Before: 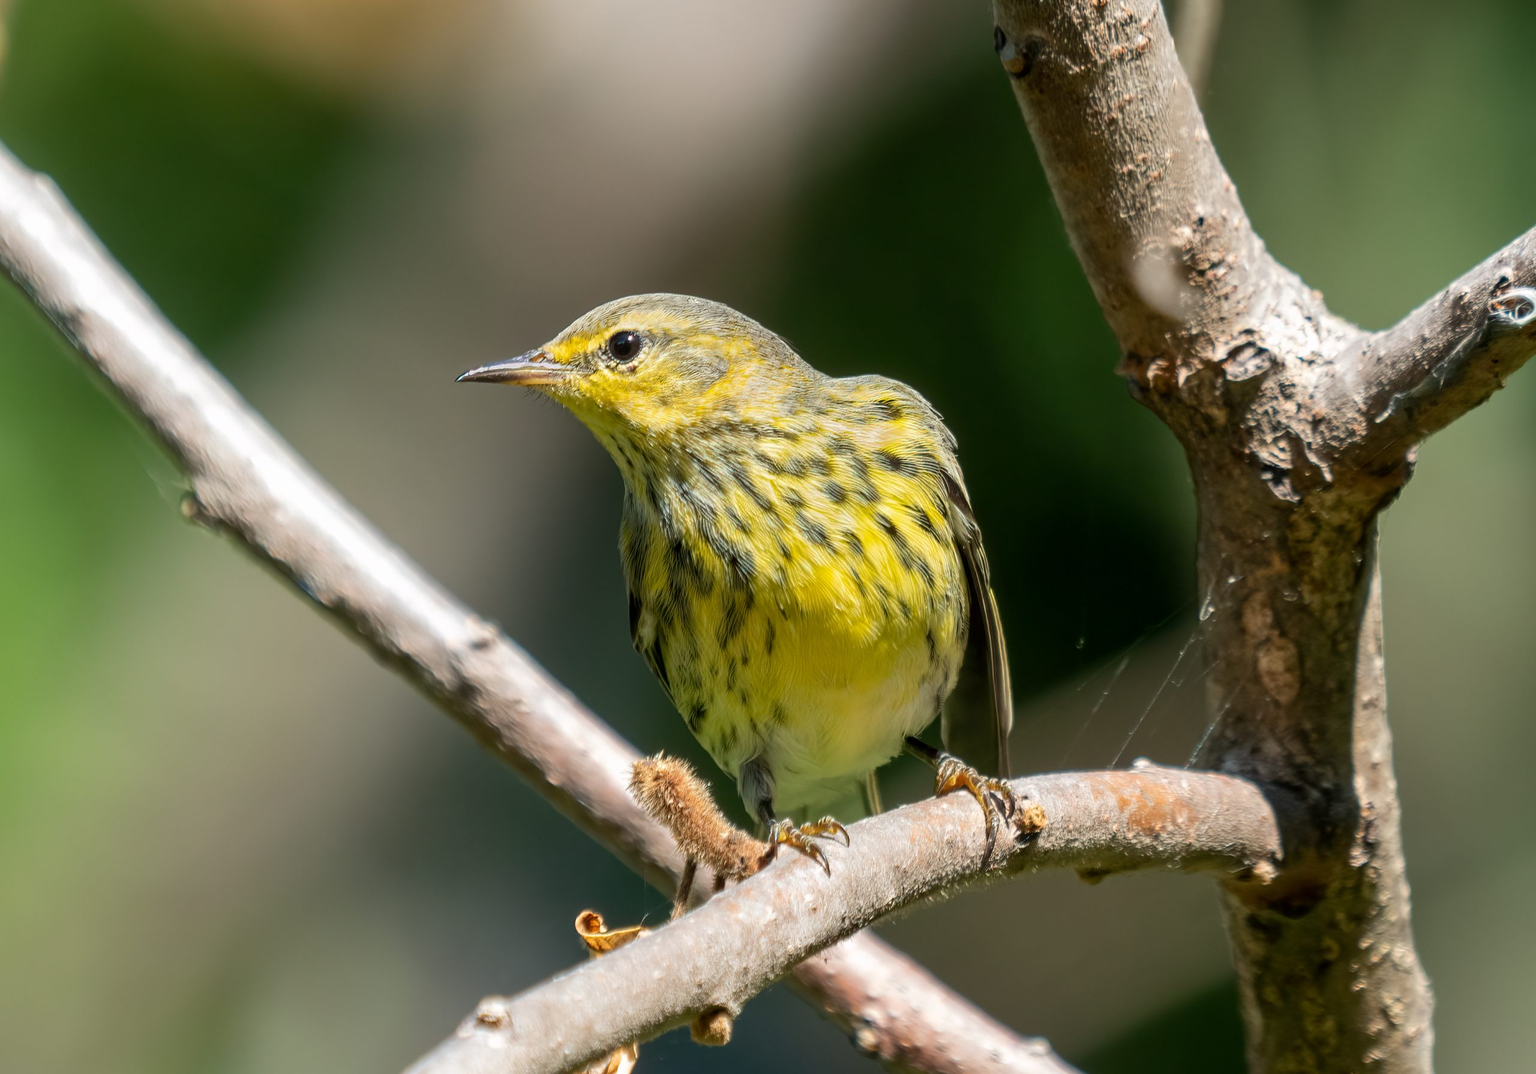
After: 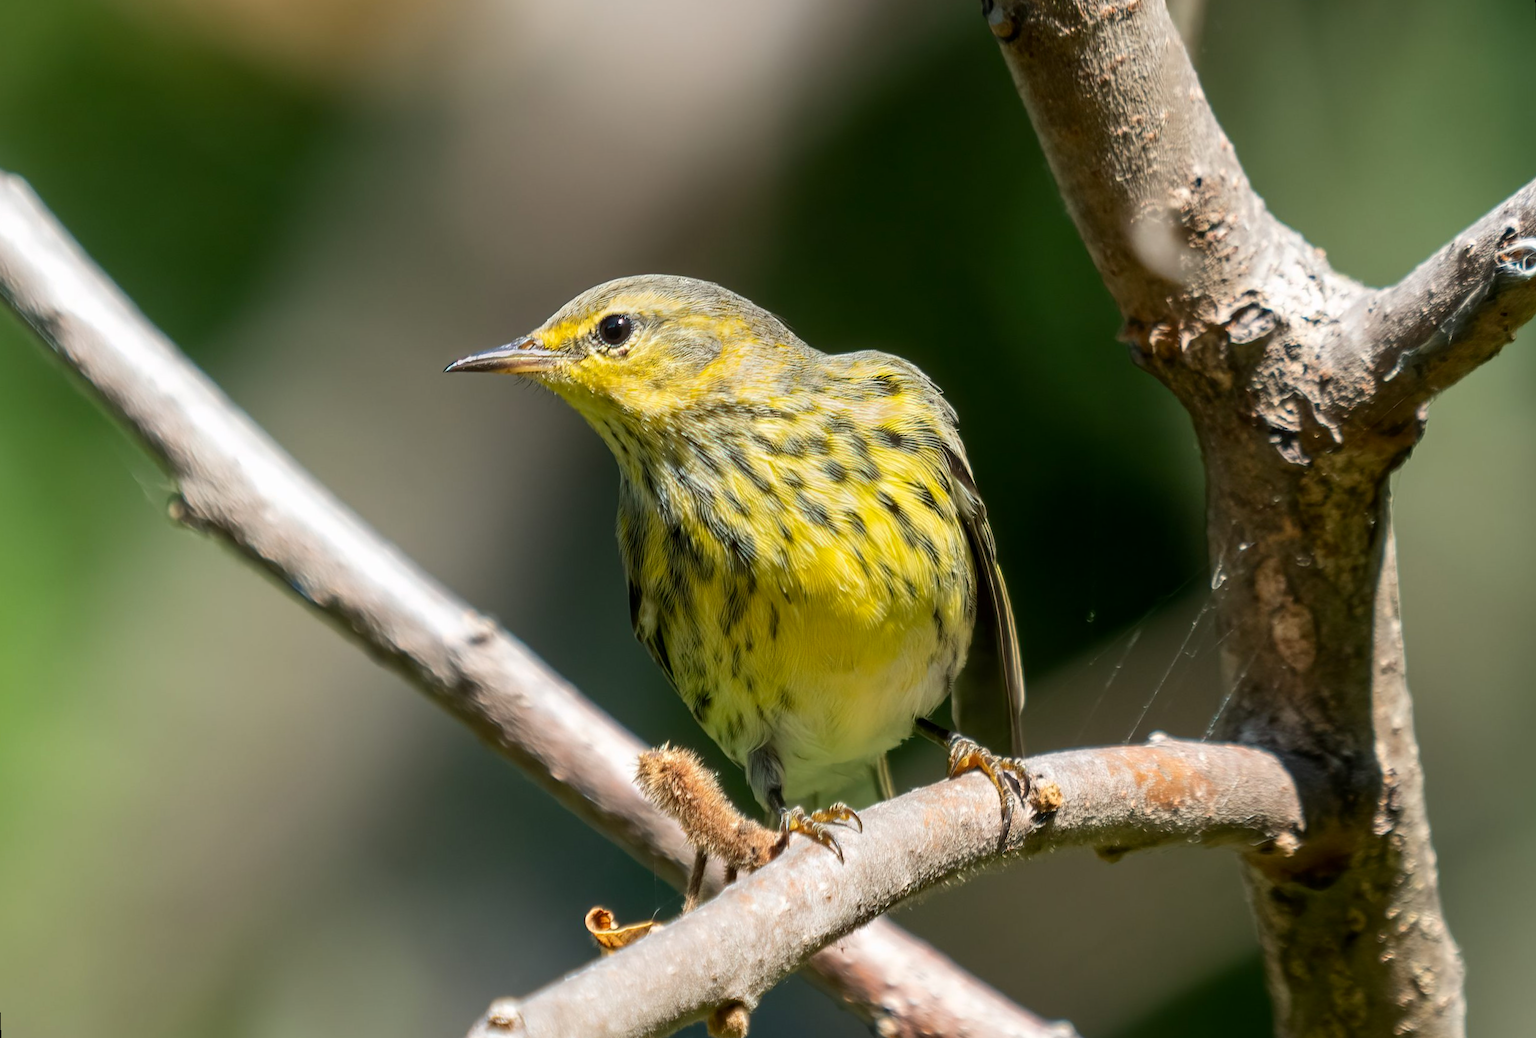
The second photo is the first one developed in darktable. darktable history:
contrast brightness saturation: contrast 0.08, saturation 0.02
rotate and perspective: rotation -2°, crop left 0.022, crop right 0.978, crop top 0.049, crop bottom 0.951
